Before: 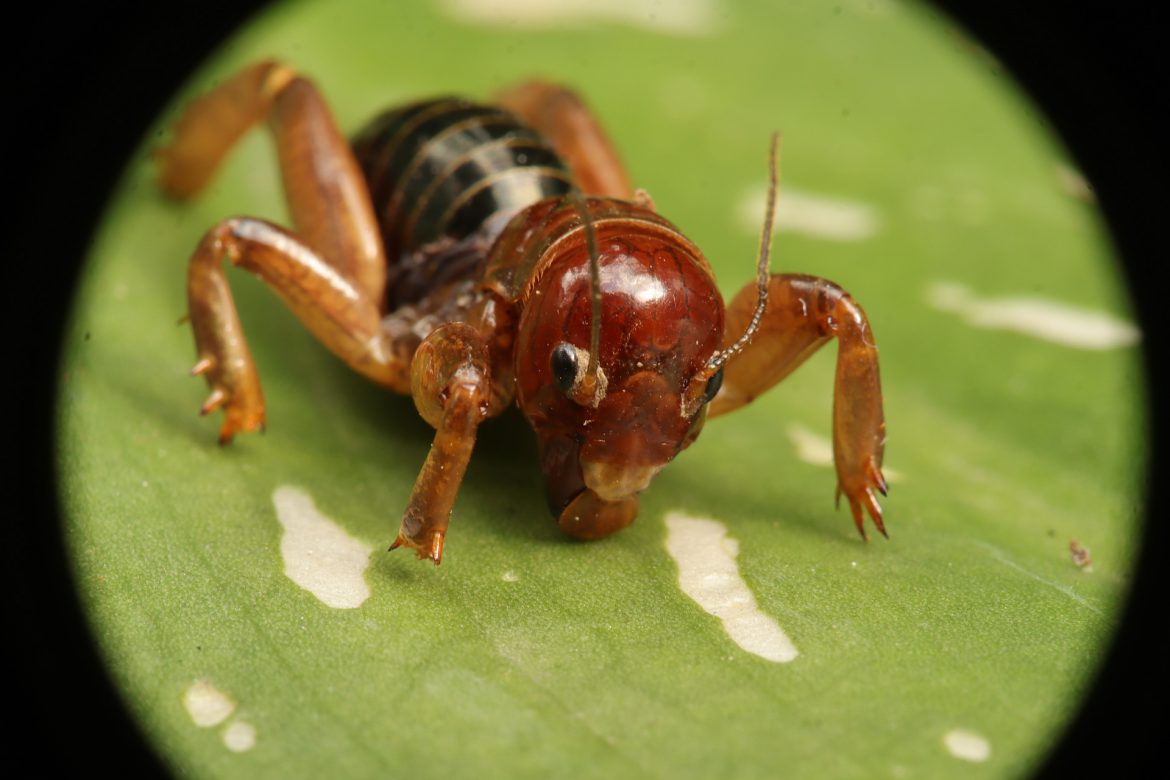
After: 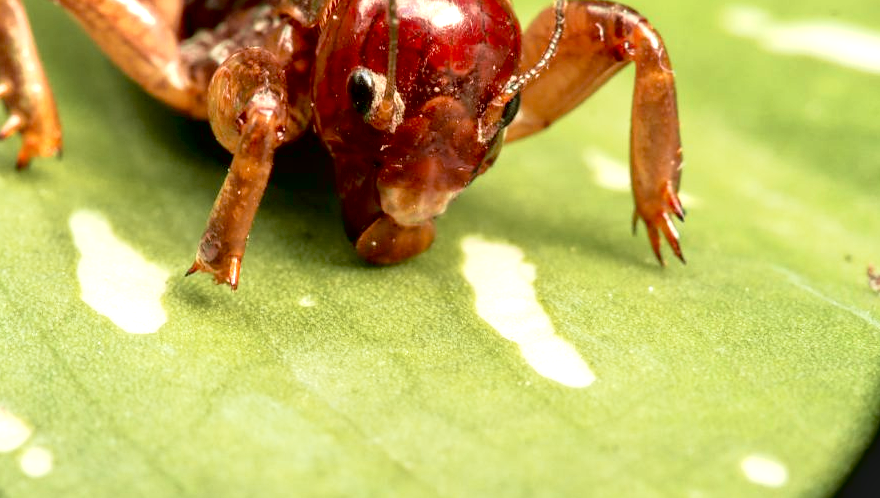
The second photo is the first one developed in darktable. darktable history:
crop and rotate: left 17.421%, top 35.295%, right 7.338%, bottom 0.844%
exposure: black level correction 0.01, exposure 1 EV, compensate highlight preservation false
local contrast: on, module defaults
tone curve: curves: ch0 [(0, 0) (0.058, 0.037) (0.214, 0.183) (0.304, 0.288) (0.561, 0.554) (0.687, 0.677) (0.768, 0.768) (0.858, 0.861) (0.987, 0.945)]; ch1 [(0, 0) (0.172, 0.123) (0.312, 0.296) (0.432, 0.448) (0.471, 0.469) (0.502, 0.5) (0.521, 0.505) (0.565, 0.569) (0.663, 0.663) (0.703, 0.721) (0.857, 0.917) (1, 1)]; ch2 [(0, 0) (0.411, 0.424) (0.485, 0.497) (0.502, 0.5) (0.517, 0.511) (0.556, 0.562) (0.626, 0.594) (0.709, 0.661) (1, 1)], color space Lab, independent channels, preserve colors none
velvia: on, module defaults
